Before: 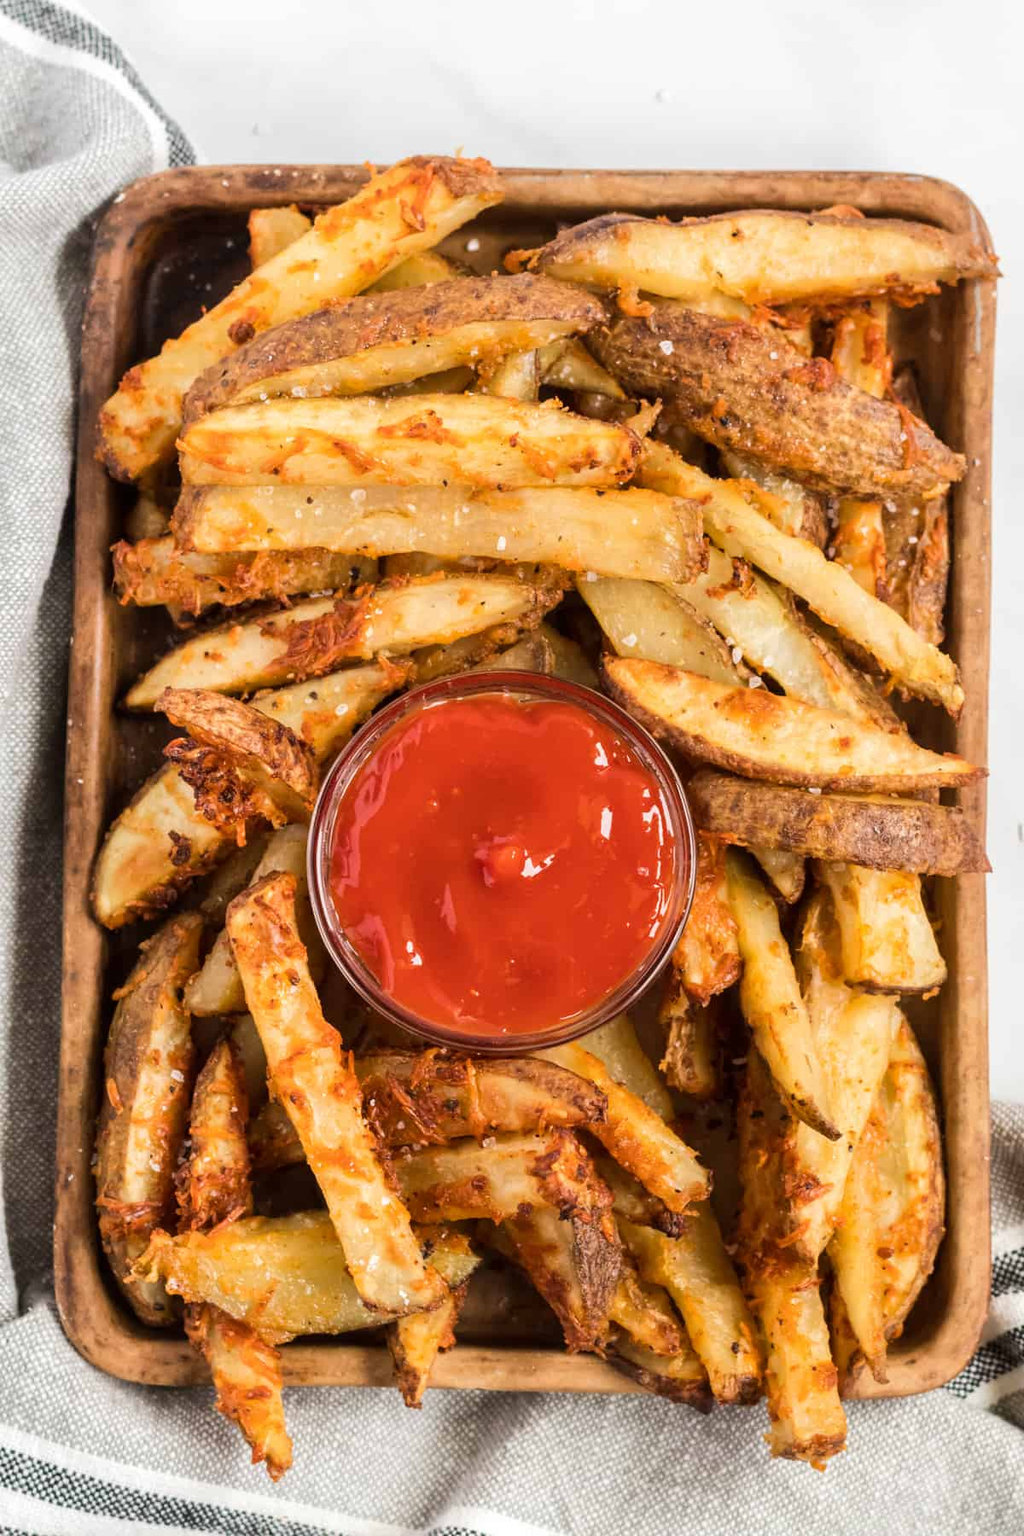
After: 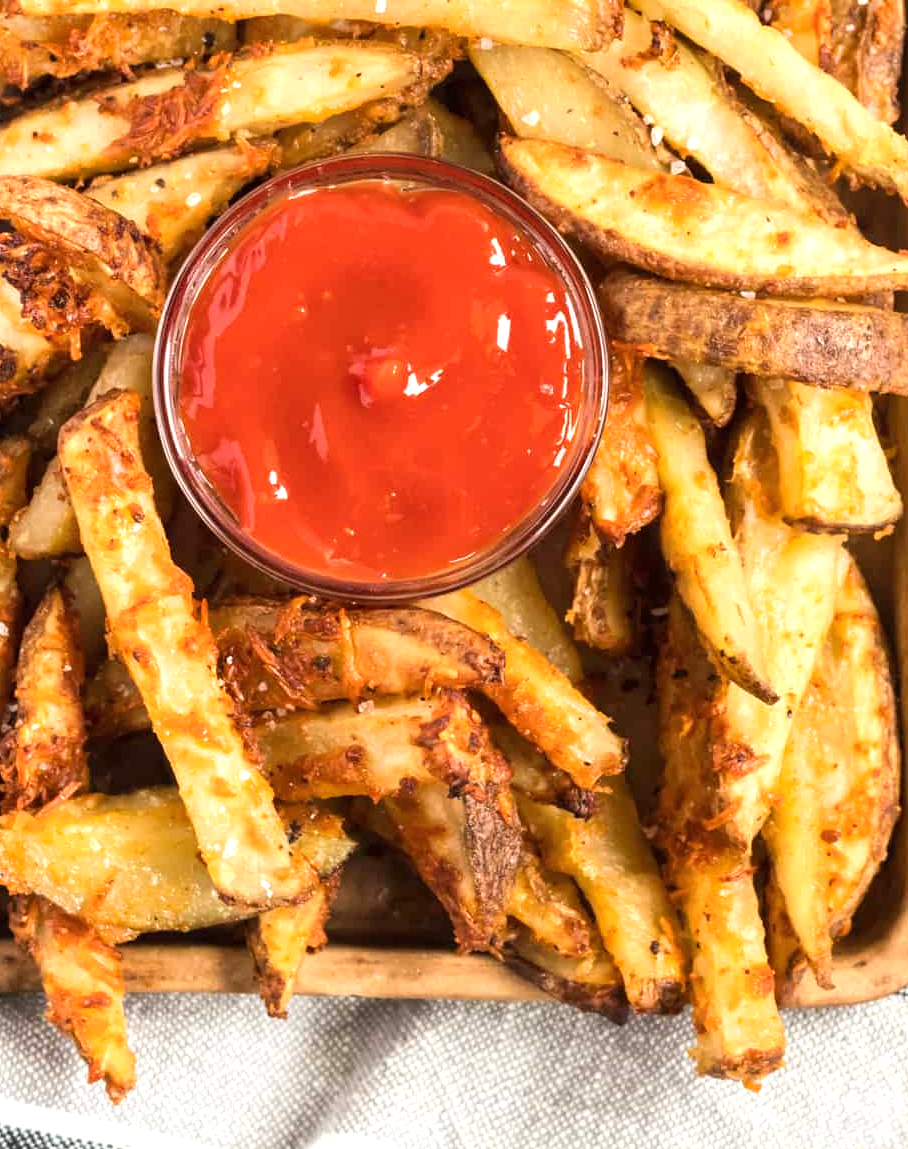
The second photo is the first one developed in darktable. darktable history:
crop and rotate: left 17.299%, top 35.115%, right 7.015%, bottom 1.024%
exposure: black level correction 0, exposure 0.5 EV, compensate highlight preservation false
